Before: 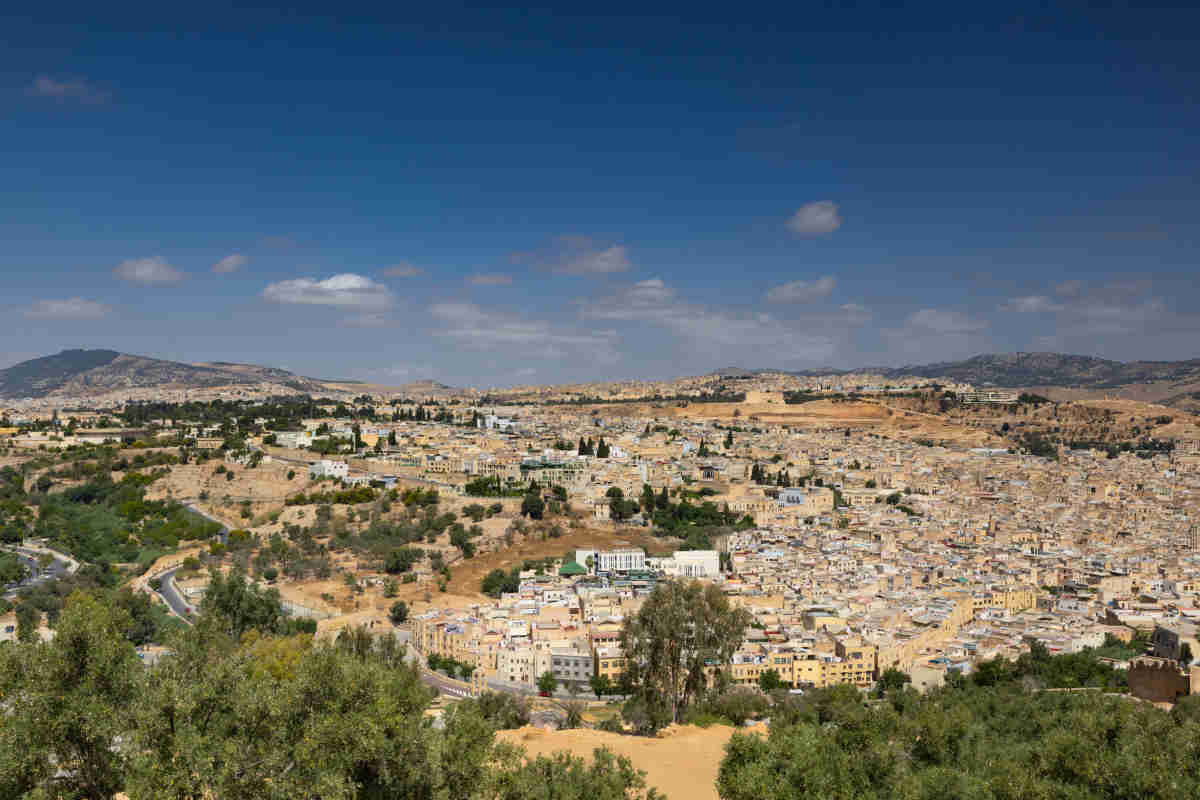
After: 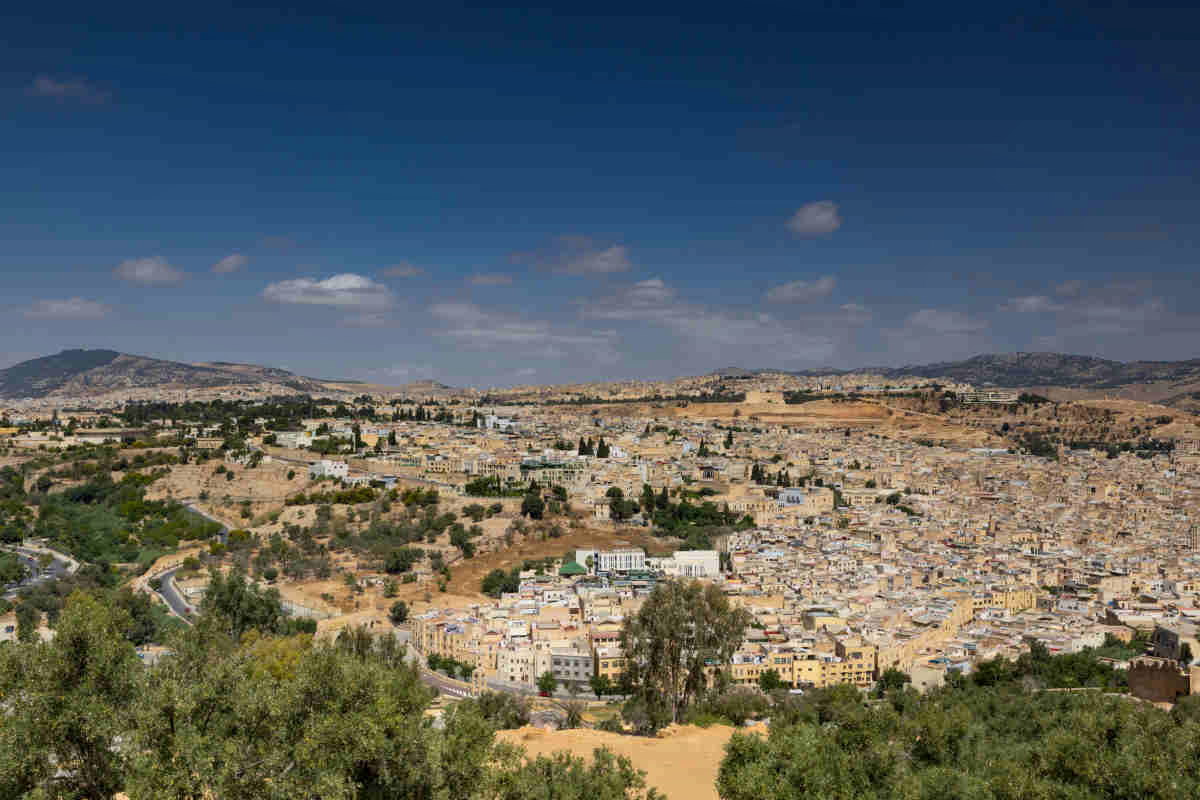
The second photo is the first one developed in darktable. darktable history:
local contrast: highlights 100%, shadows 100%, detail 120%, midtone range 0.2
graduated density: rotation -0.352°, offset 57.64
